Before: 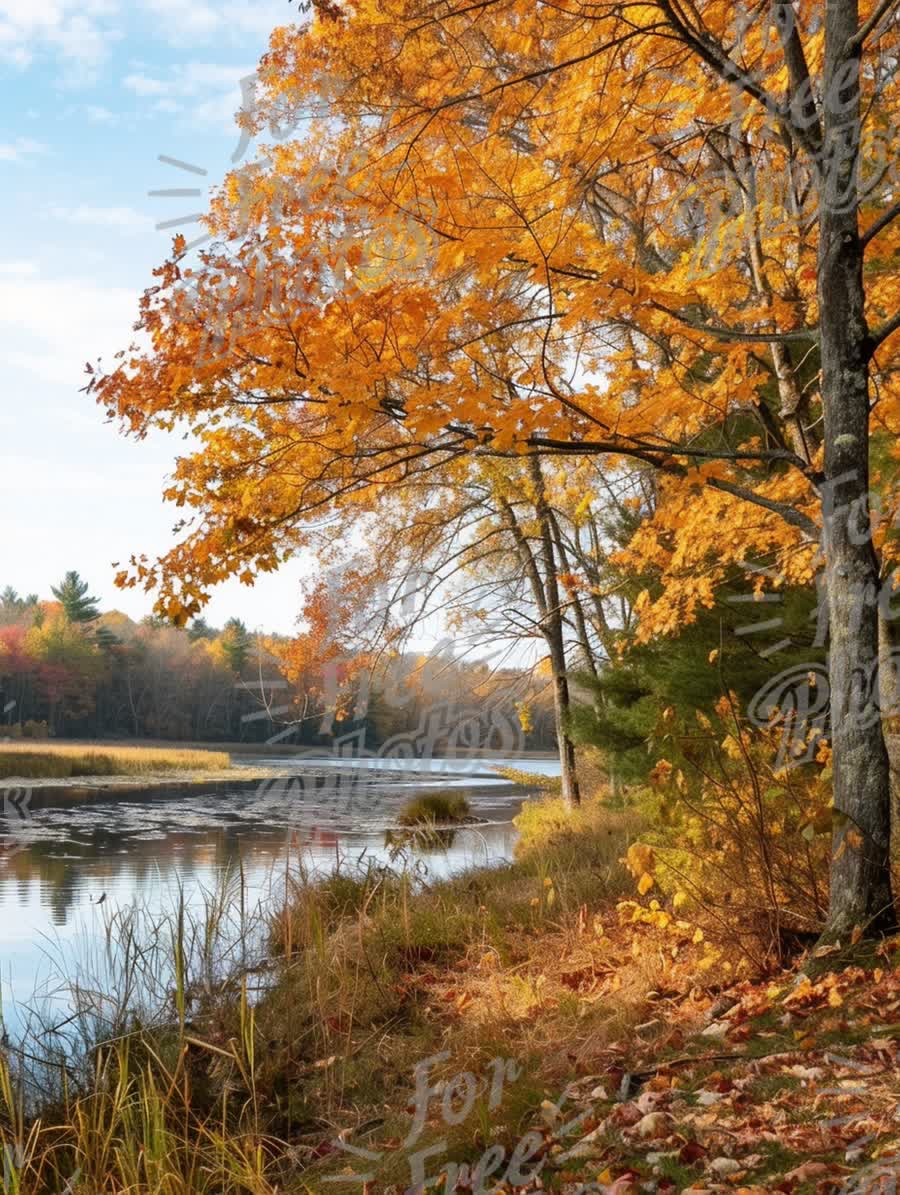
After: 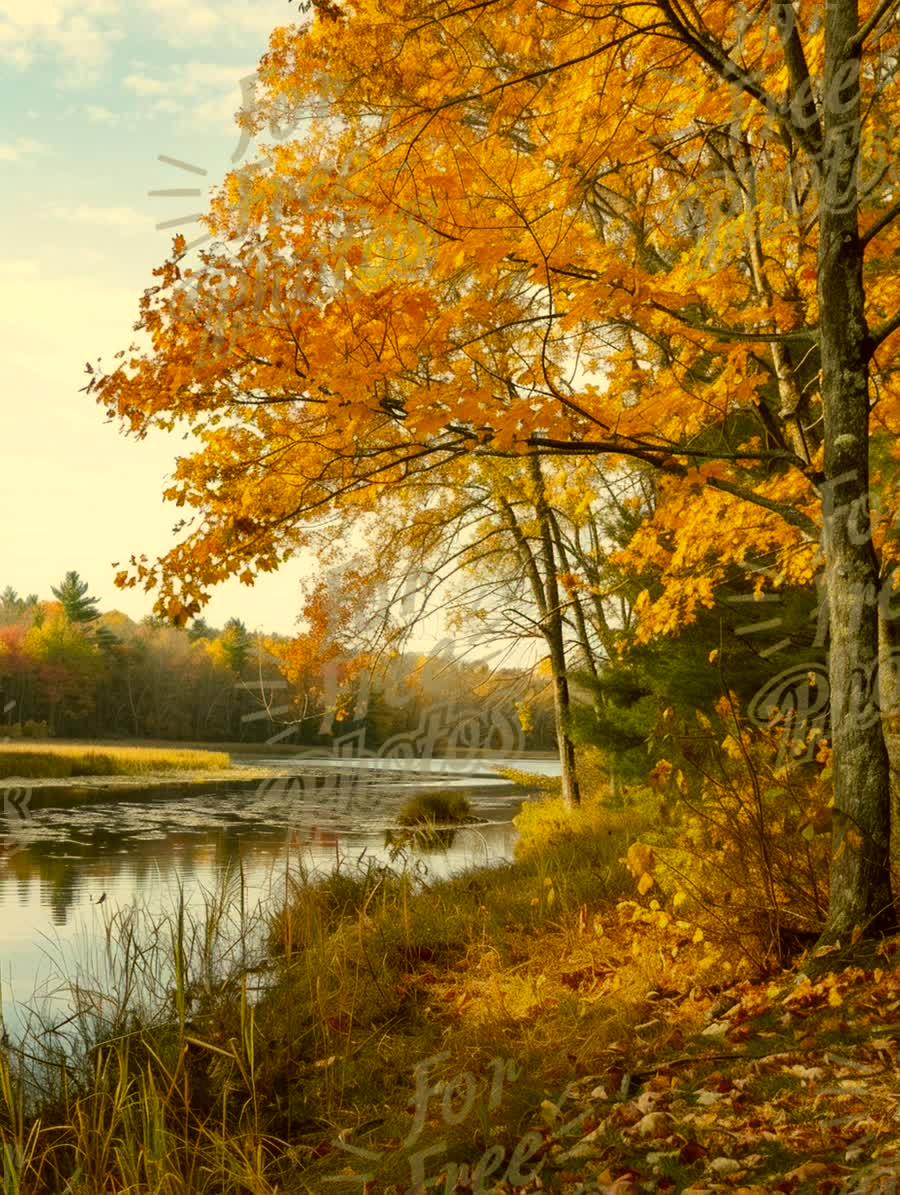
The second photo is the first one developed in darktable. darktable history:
color correction: highlights a* 0.162, highlights b* 29.53, shadows a* -0.162, shadows b* 21.09
graduated density: rotation -180°, offset 24.95
exposure: compensate highlight preservation false
contrast brightness saturation: contrast 0.07
